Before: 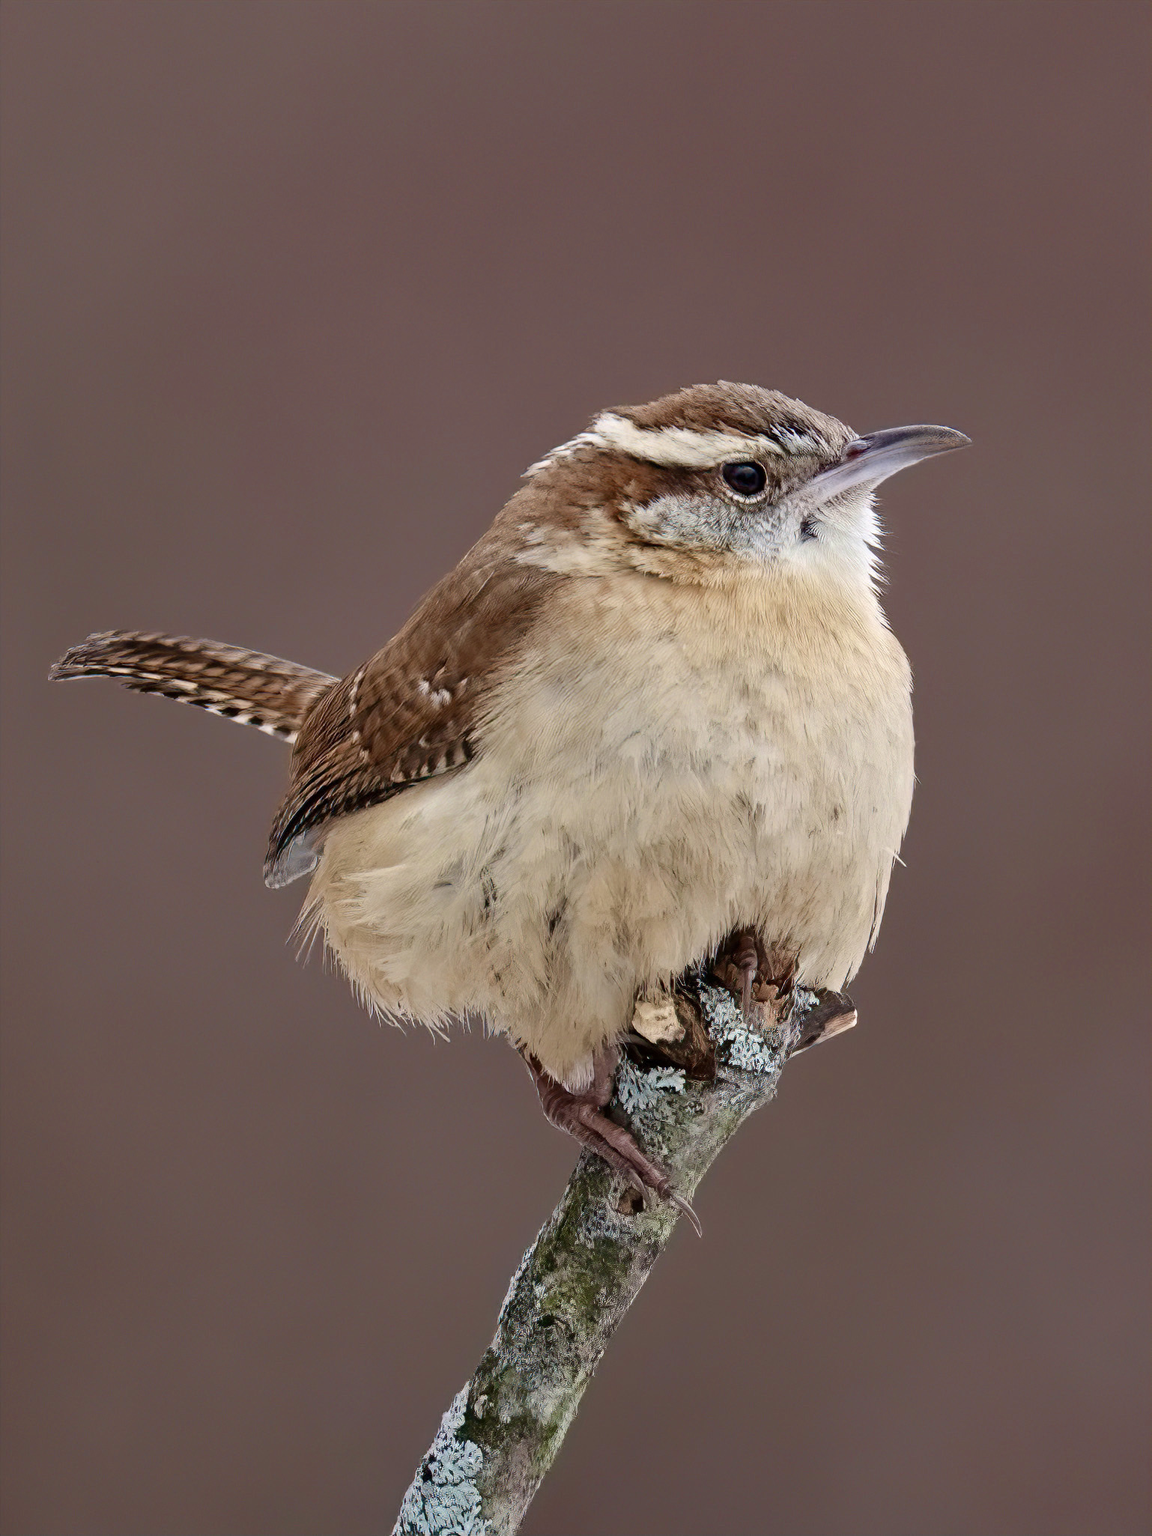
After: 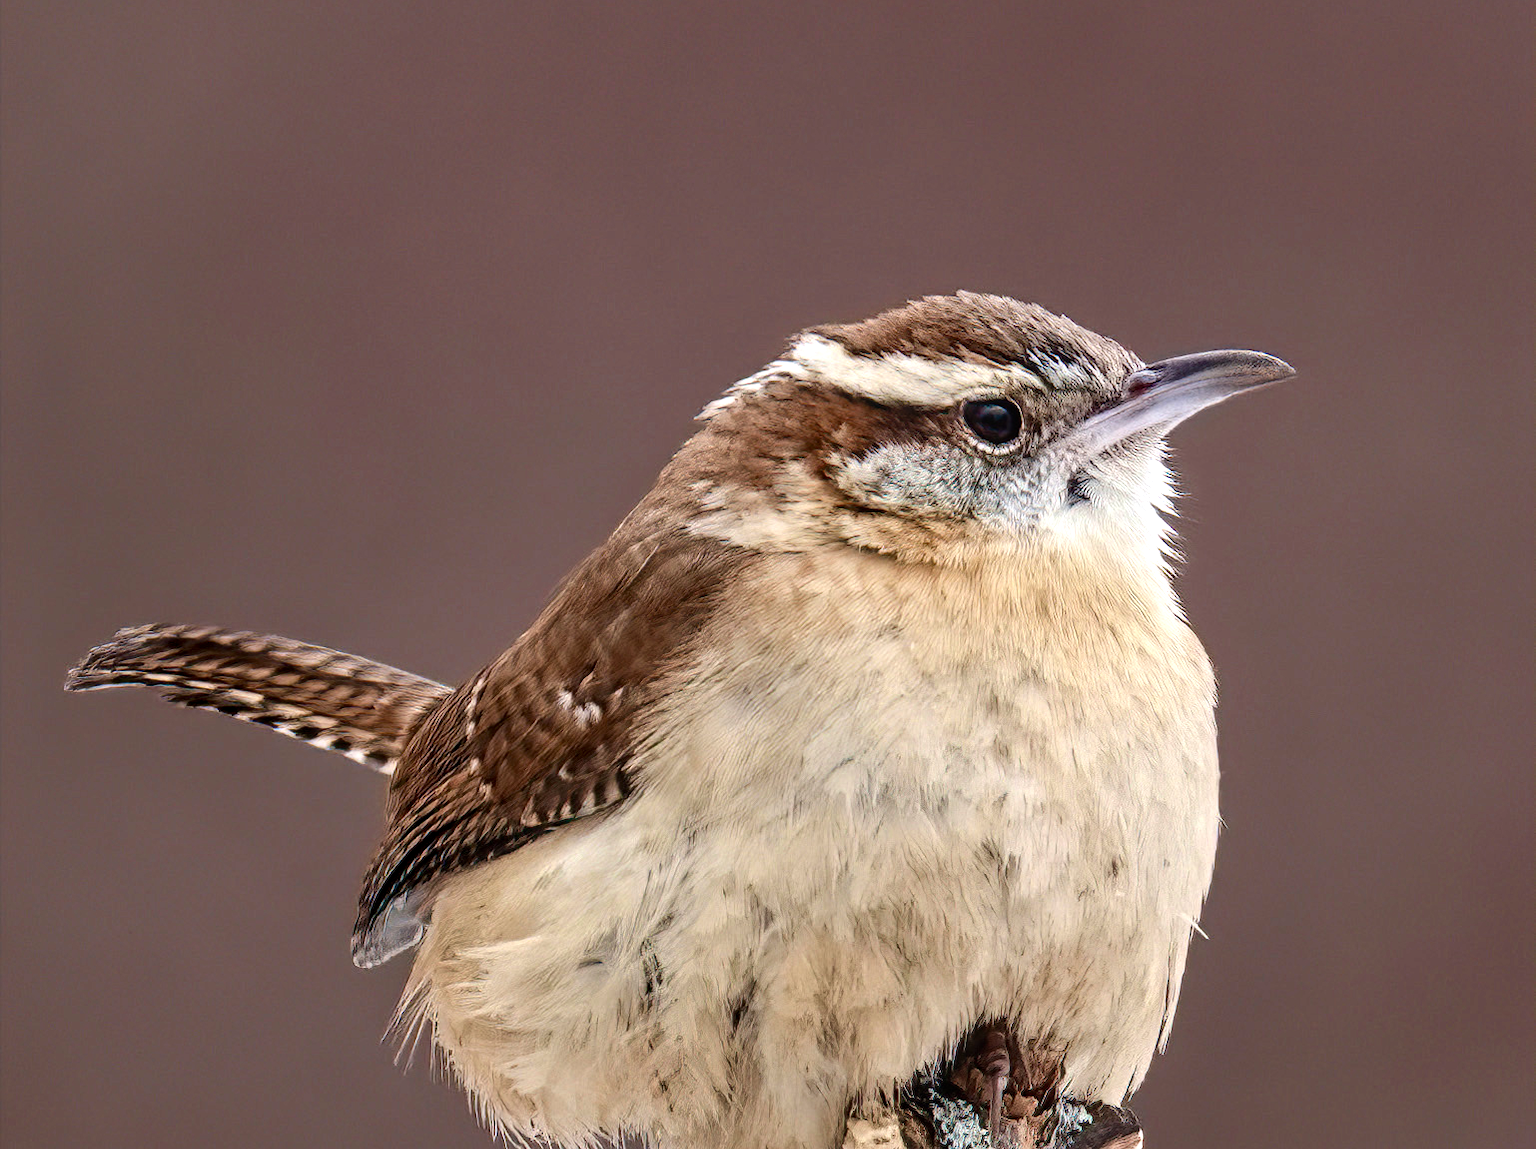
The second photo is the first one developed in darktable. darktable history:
tone equalizer: -8 EV -0.417 EV, -7 EV -0.389 EV, -6 EV -0.333 EV, -5 EV -0.222 EV, -3 EV 0.222 EV, -2 EV 0.333 EV, -1 EV 0.389 EV, +0 EV 0.417 EV, edges refinement/feathering 500, mask exposure compensation -1.57 EV, preserve details no
local contrast: on, module defaults
crop and rotate: top 10.605%, bottom 33.274%
